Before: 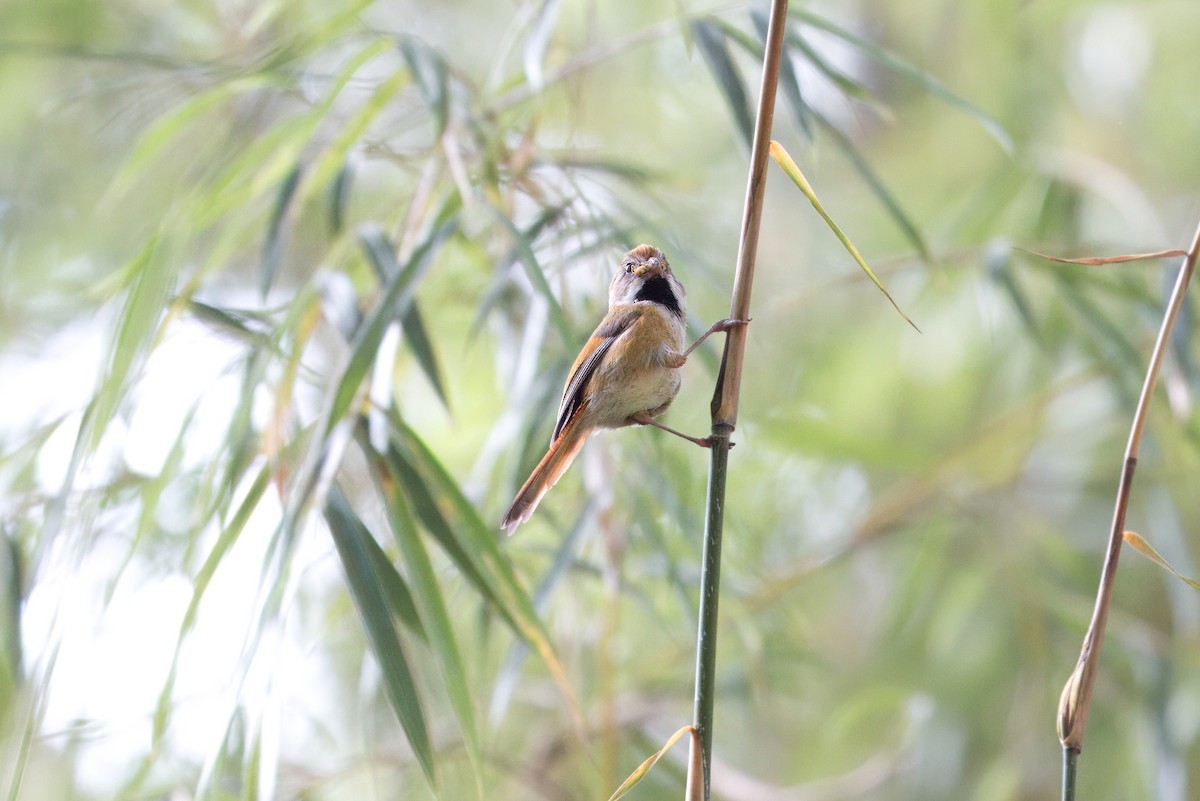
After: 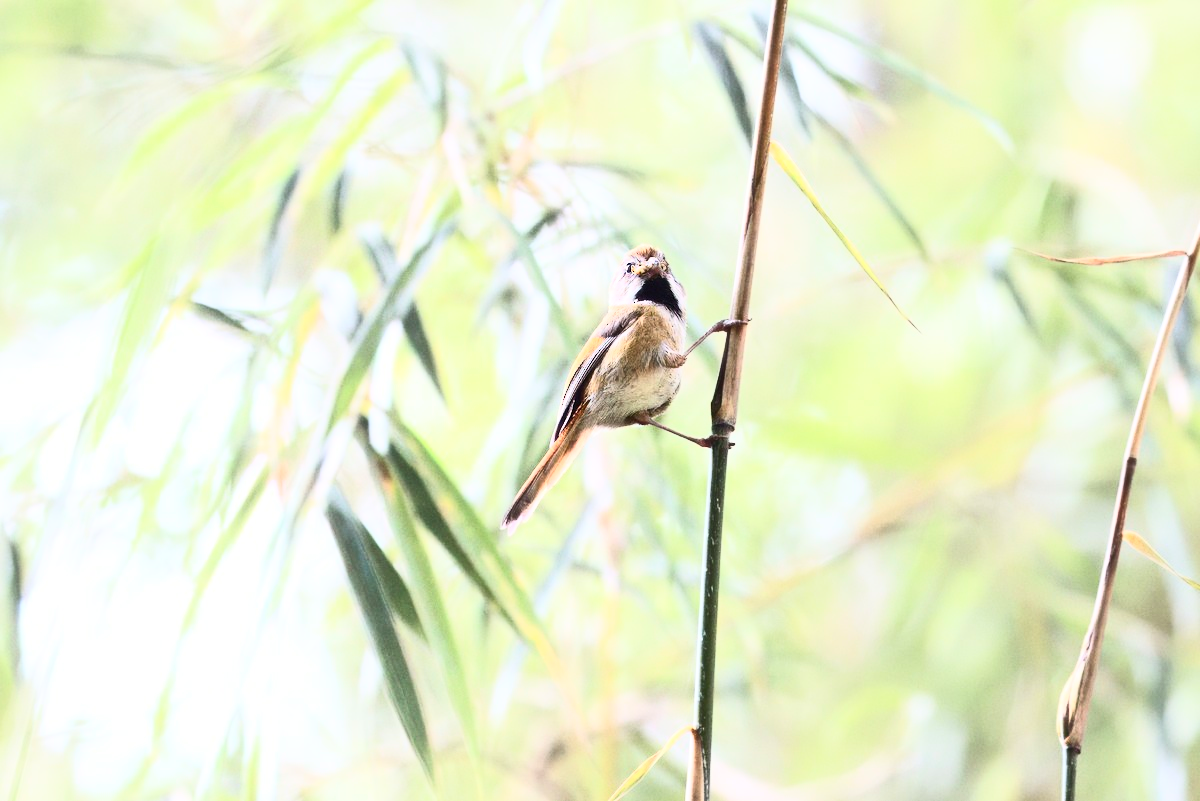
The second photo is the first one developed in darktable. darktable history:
contrast brightness saturation: contrast 0.623, brightness 0.323, saturation 0.14
